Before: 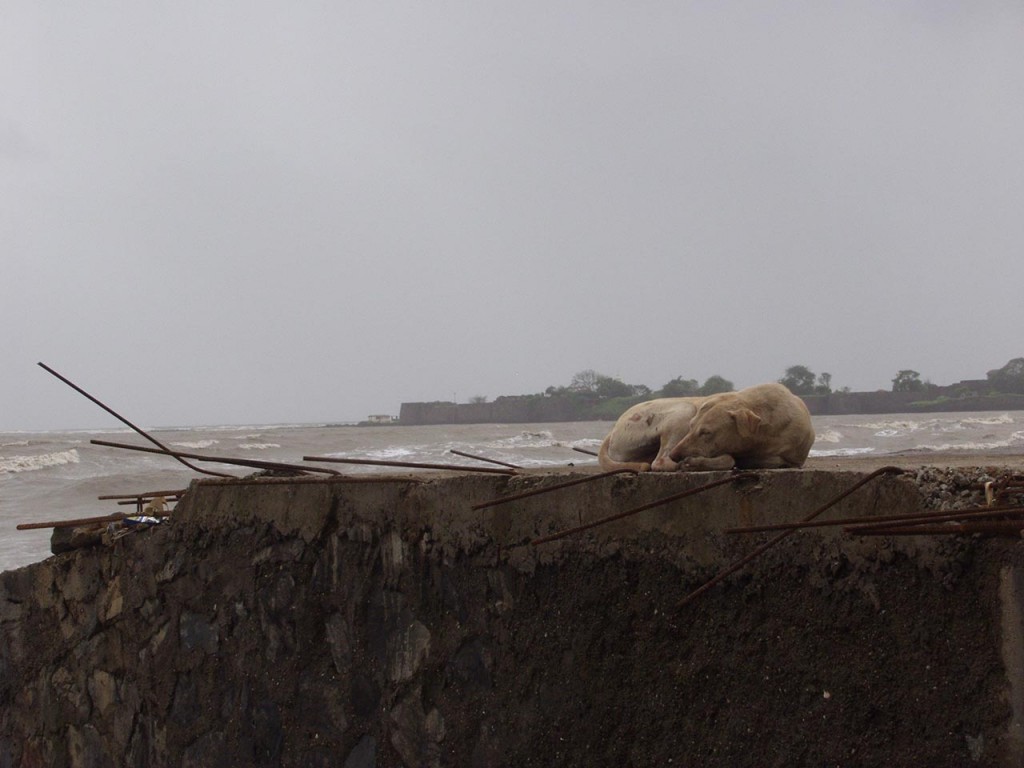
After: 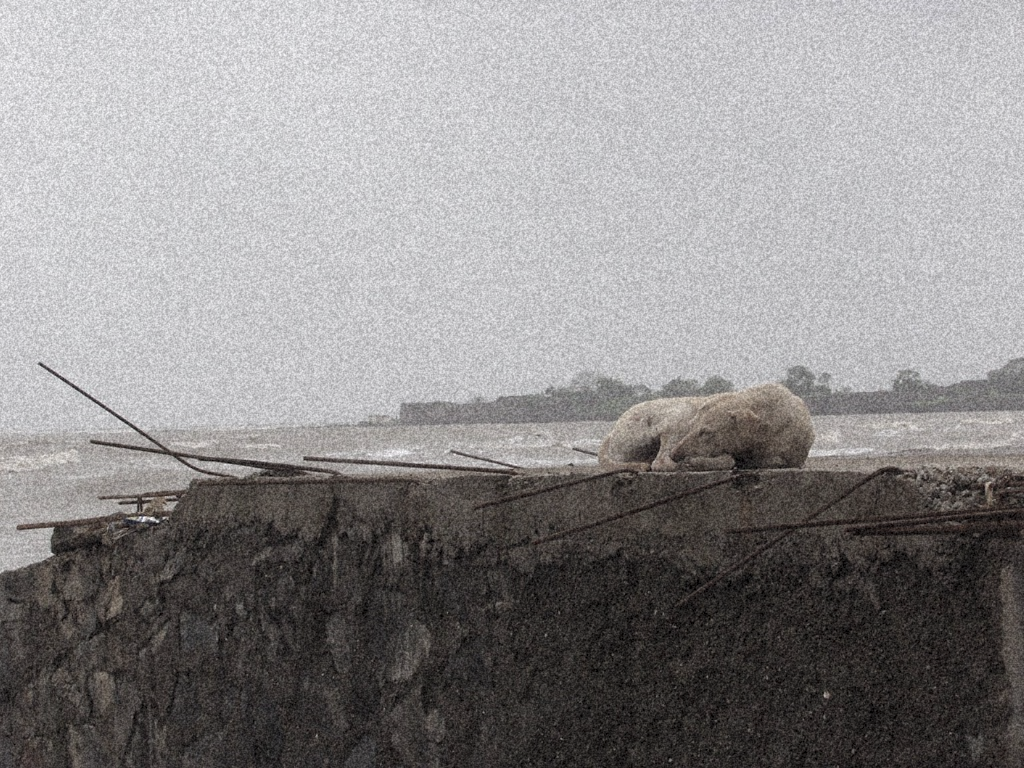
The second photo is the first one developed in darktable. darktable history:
contrast brightness saturation: brightness 0.18, saturation -0.5
grain: coarseness 46.9 ISO, strength 50.21%, mid-tones bias 0%
